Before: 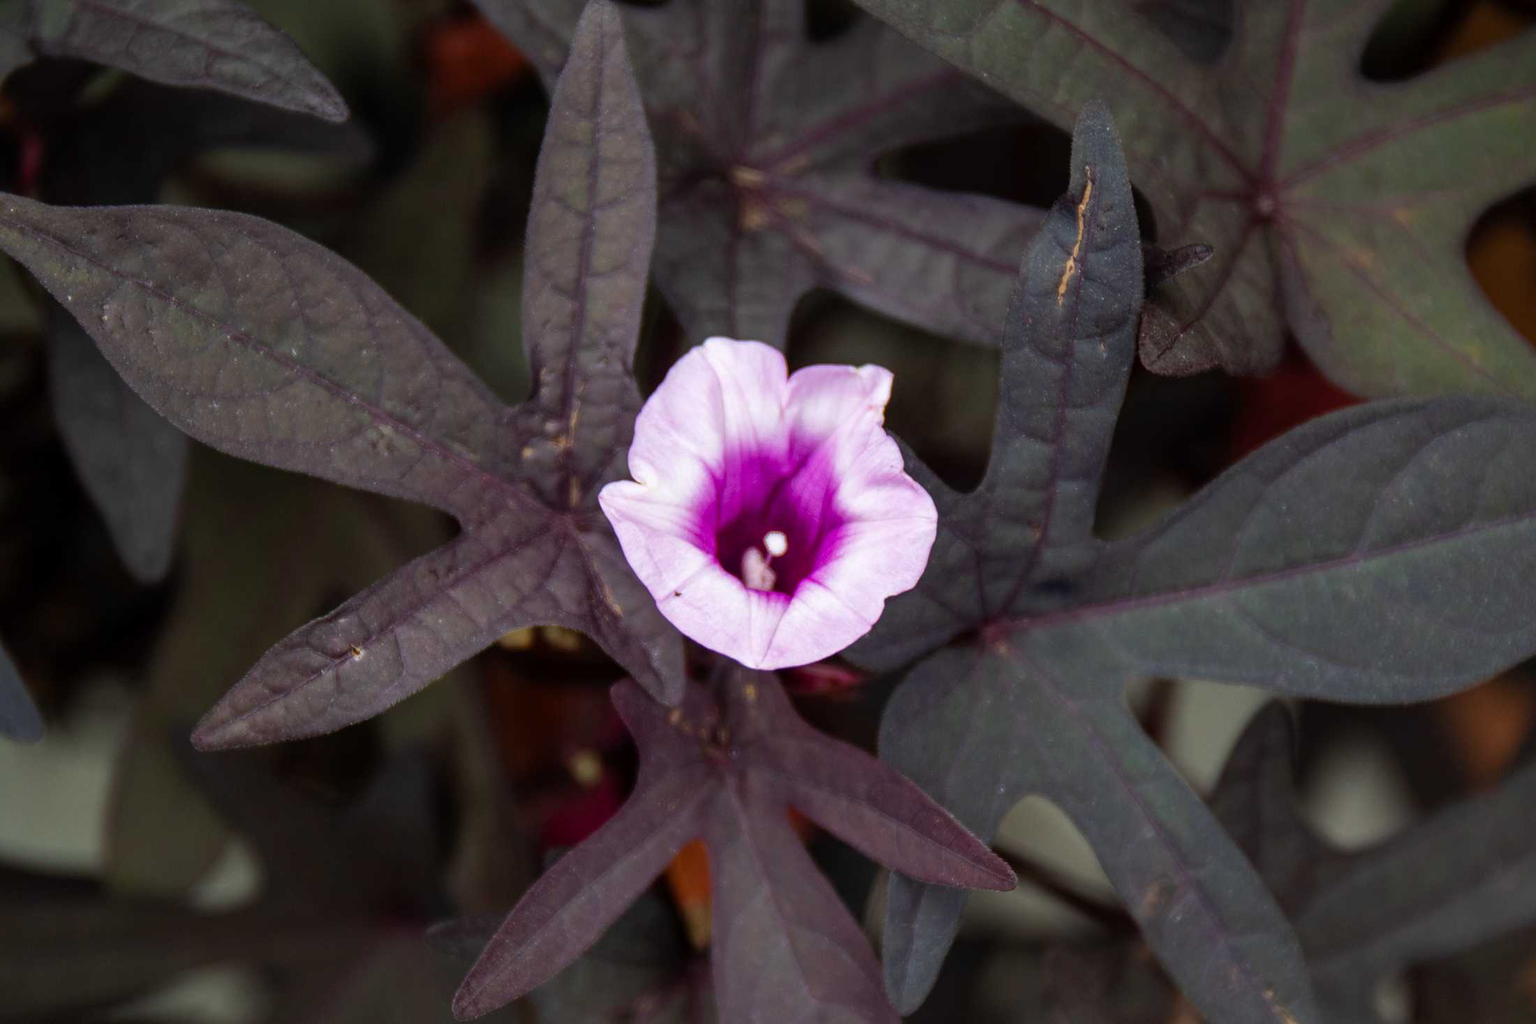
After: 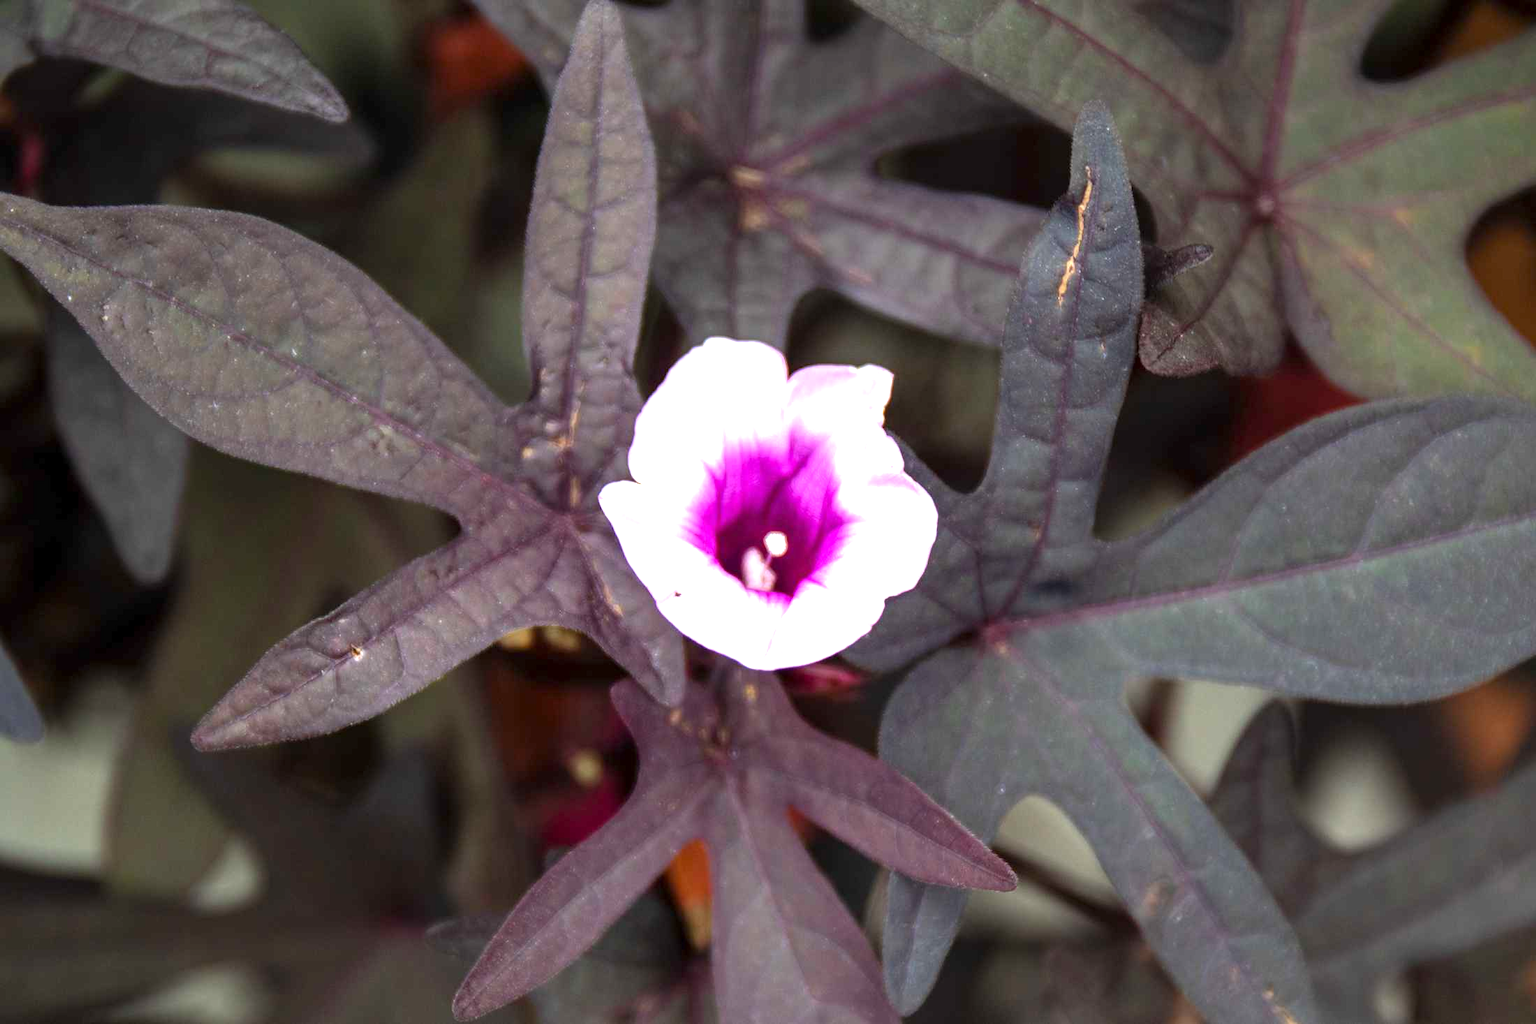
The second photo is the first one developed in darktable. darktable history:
contrast equalizer: octaves 7, y [[0.5 ×6], [0.5 ×6], [0.5, 0.5, 0.501, 0.545, 0.707, 0.863], [0 ×6], [0 ×6]]
exposure: exposure 1.165 EV, compensate highlight preservation false
